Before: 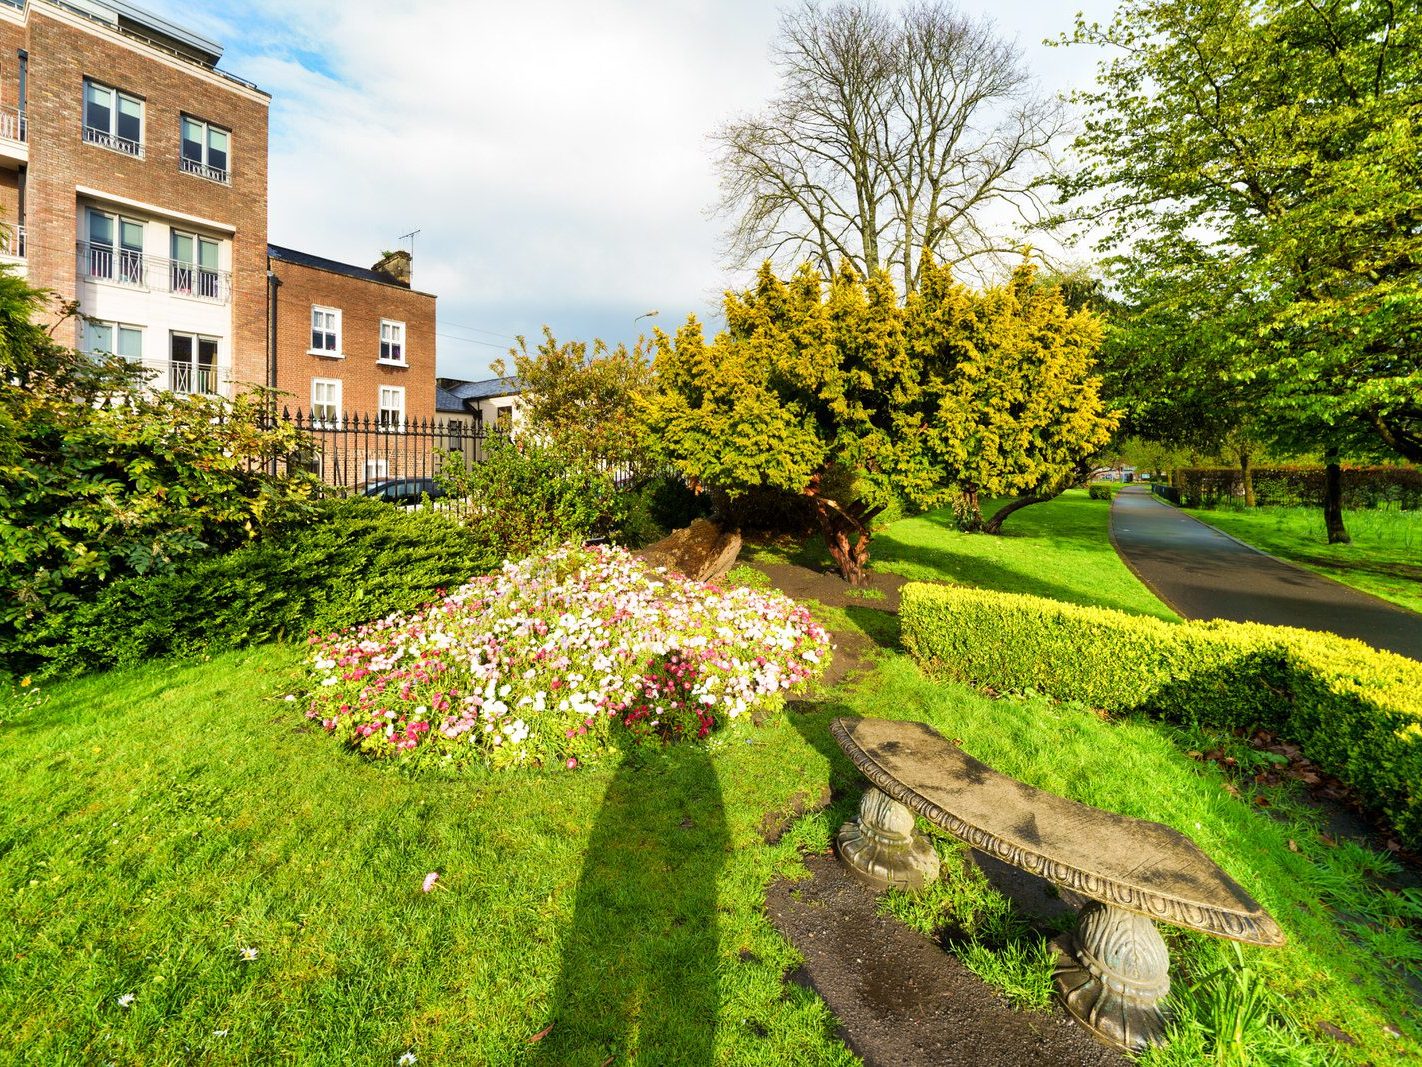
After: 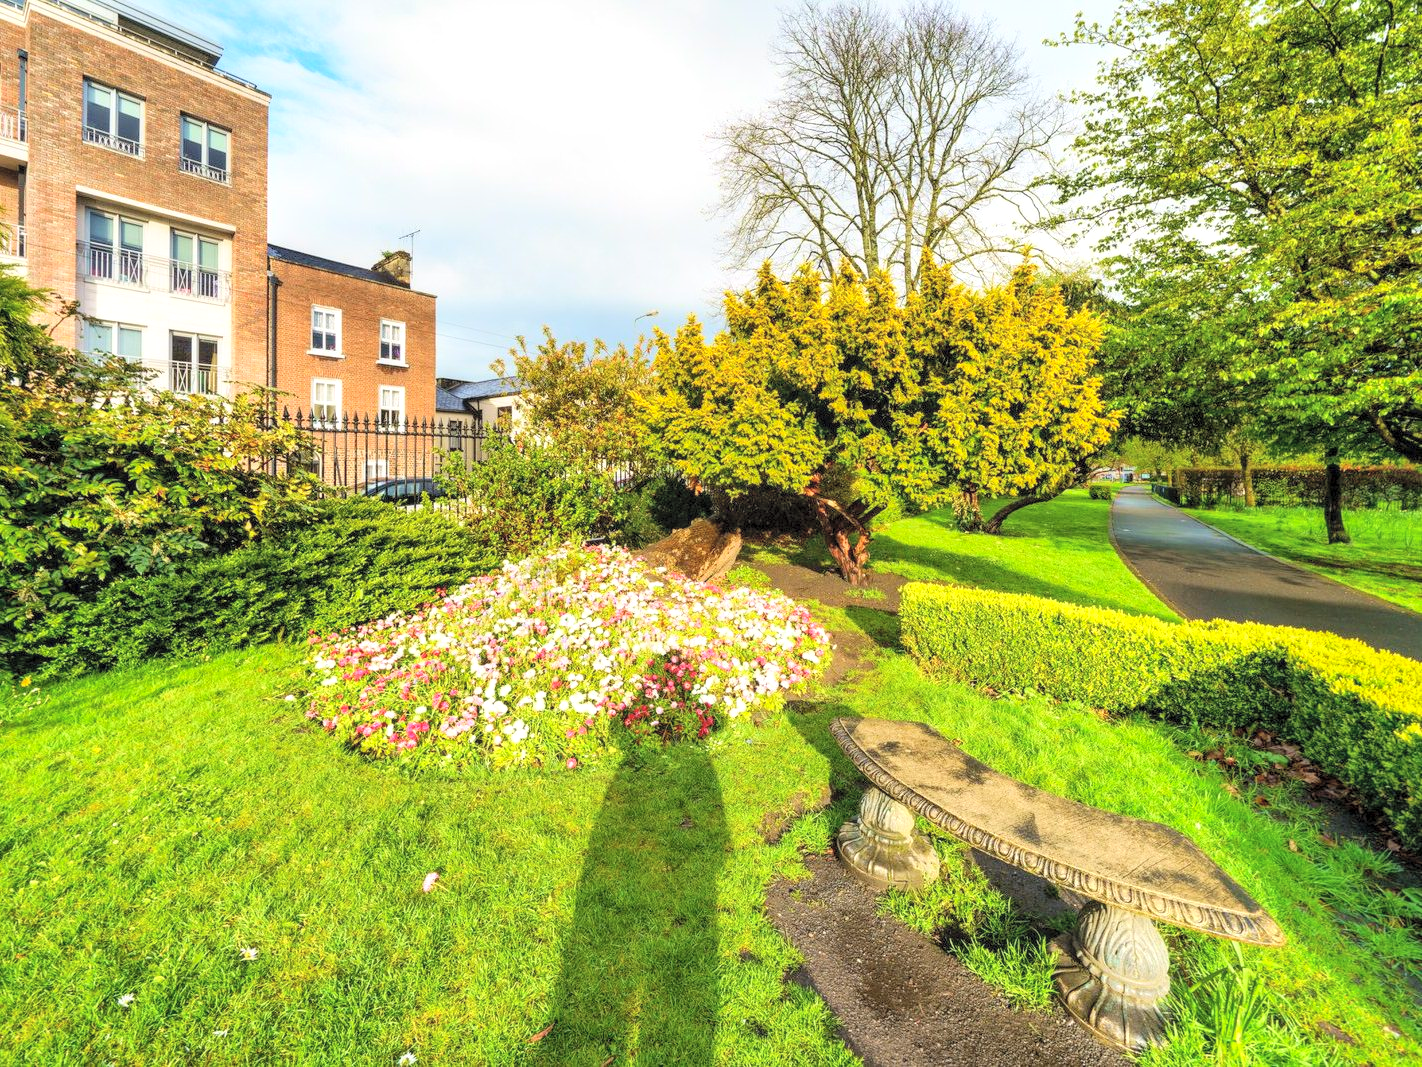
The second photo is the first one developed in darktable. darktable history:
contrast brightness saturation: contrast 0.098, brightness 0.313, saturation 0.14
local contrast: on, module defaults
